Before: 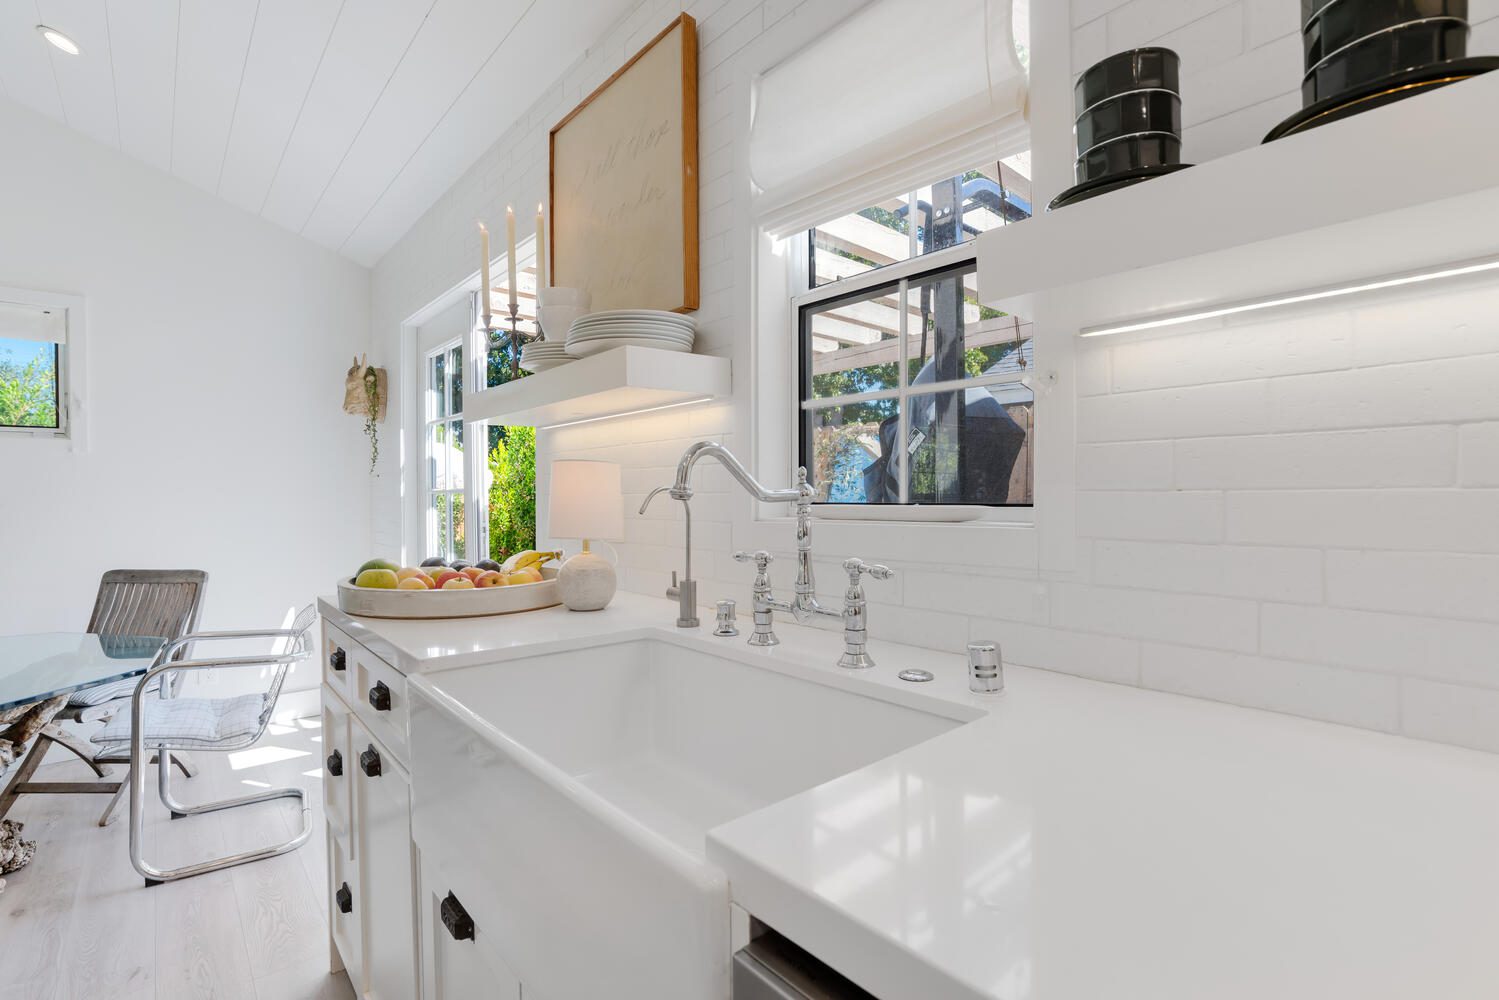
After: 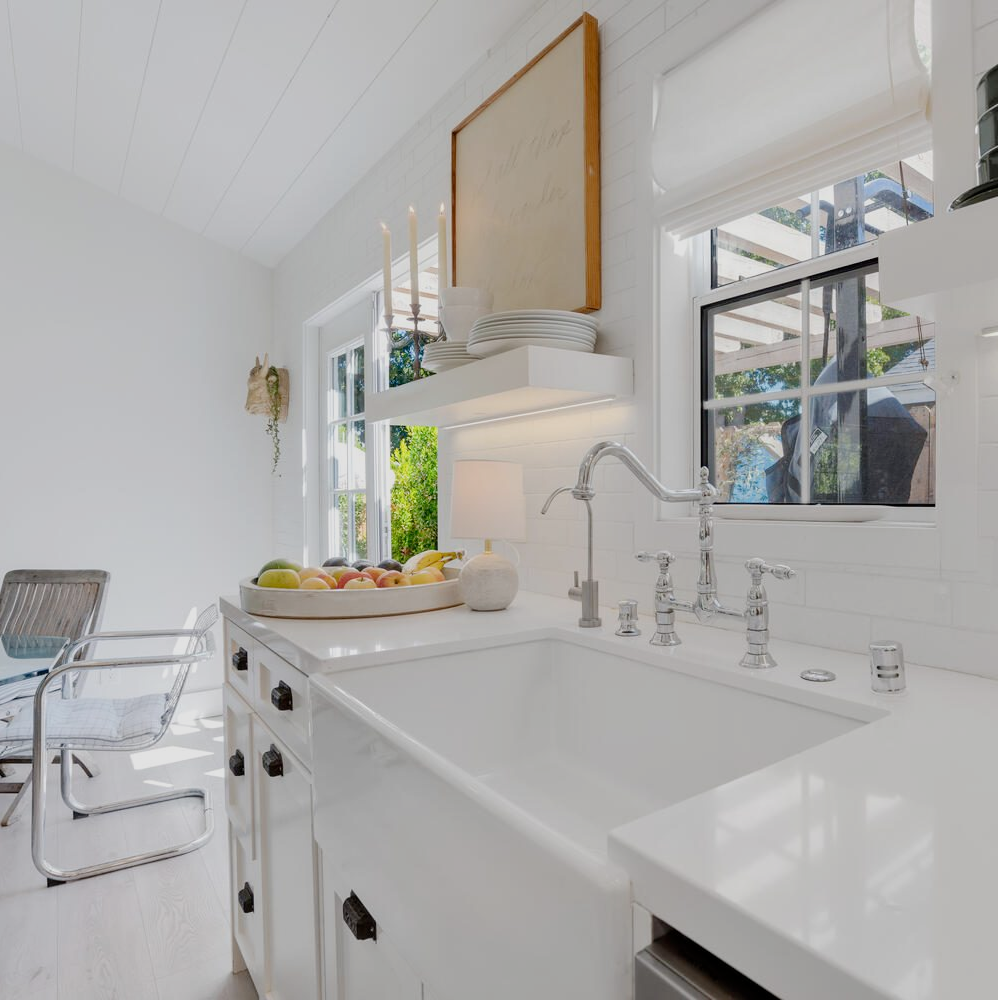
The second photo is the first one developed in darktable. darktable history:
filmic rgb: black relative exposure -14.87 EV, white relative exposure 3 EV, target black luminance 0%, hardness 9.29, latitude 98.28%, contrast 0.912, shadows ↔ highlights balance 0.386%, add noise in highlights 0.001, preserve chrominance no, color science v3 (2019), use custom middle-gray values true, contrast in highlights soft
crop and rotate: left 6.603%, right 26.784%
